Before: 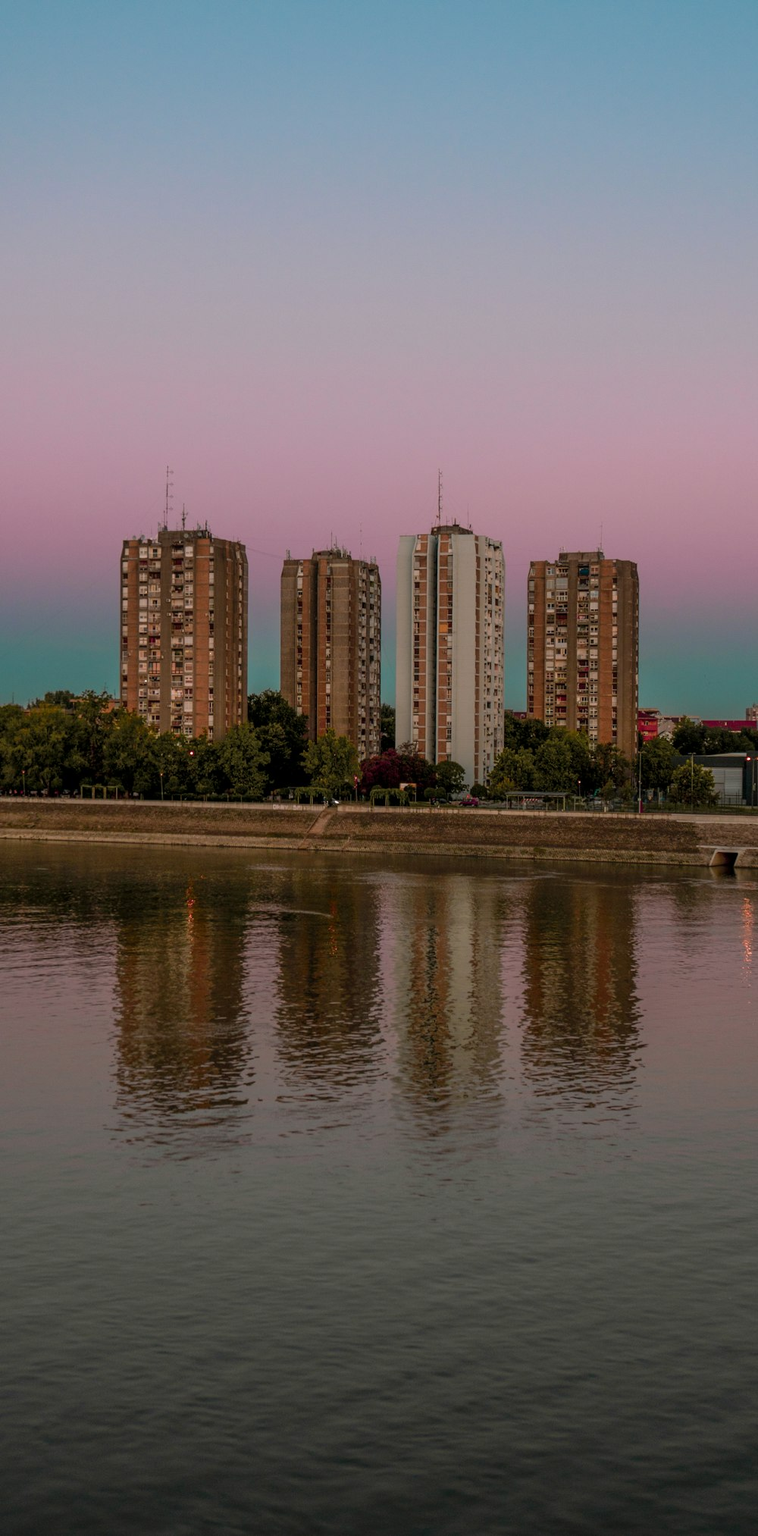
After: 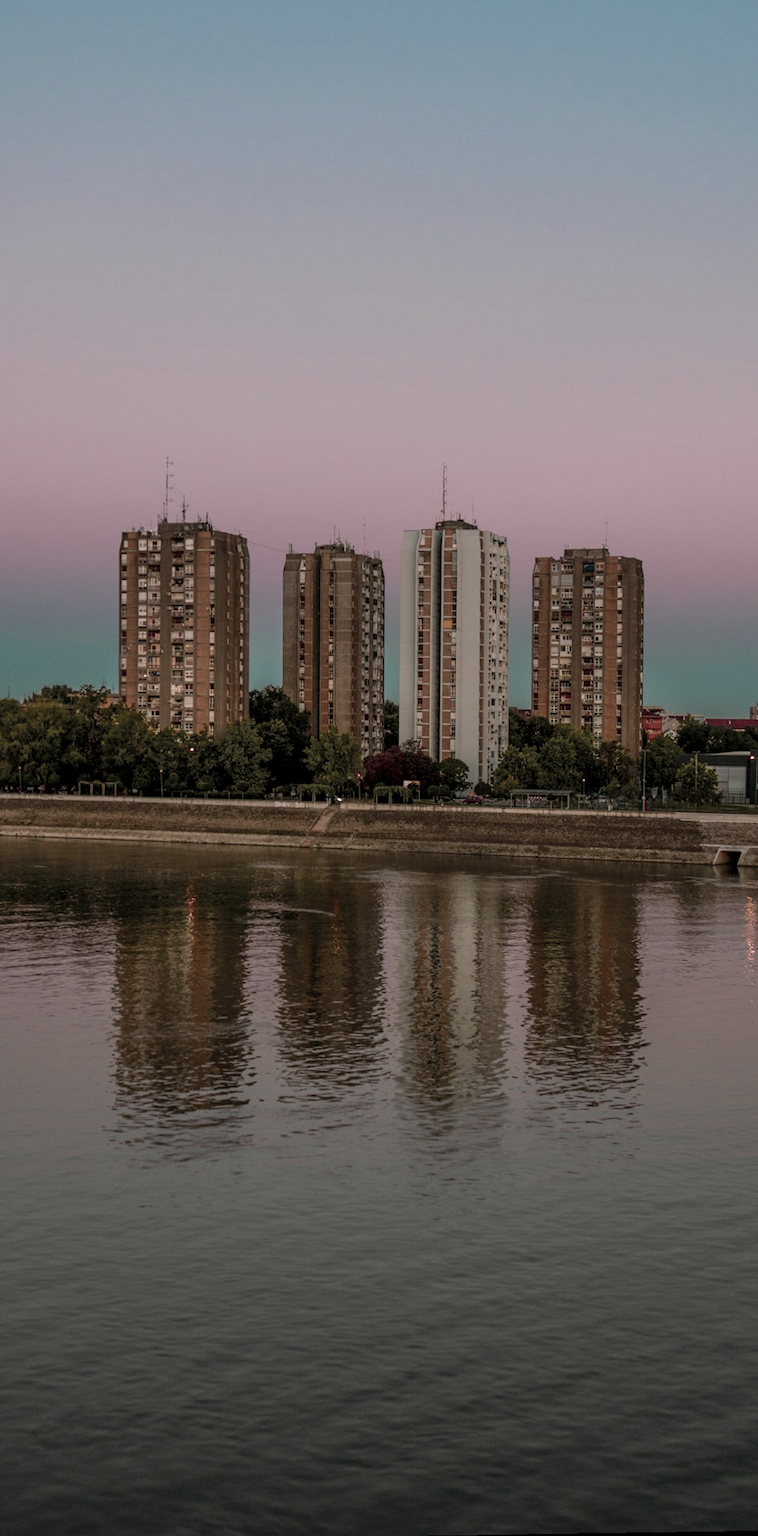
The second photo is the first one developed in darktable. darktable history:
shadows and highlights: radius 171.16, shadows 27, white point adjustment 3.13, highlights -67.95, soften with gaussian
contrast brightness saturation: contrast 0.1, saturation -0.36
rotate and perspective: rotation 0.174°, lens shift (vertical) 0.013, lens shift (horizontal) 0.019, shear 0.001, automatic cropping original format, crop left 0.007, crop right 0.991, crop top 0.016, crop bottom 0.997
exposure: exposure -0.041 EV, compensate highlight preservation false
